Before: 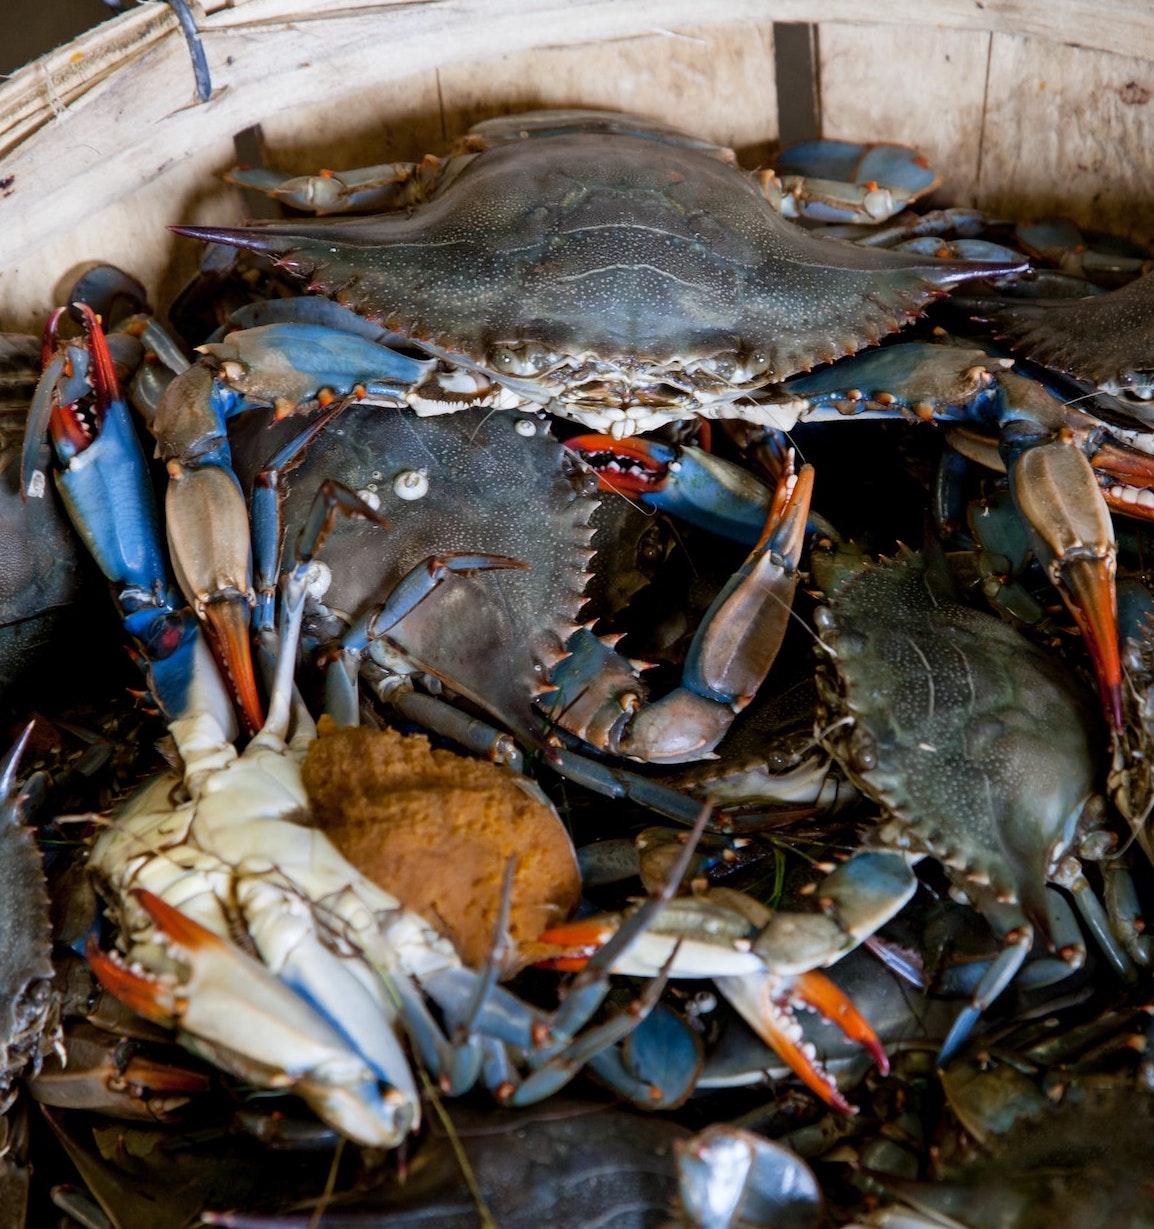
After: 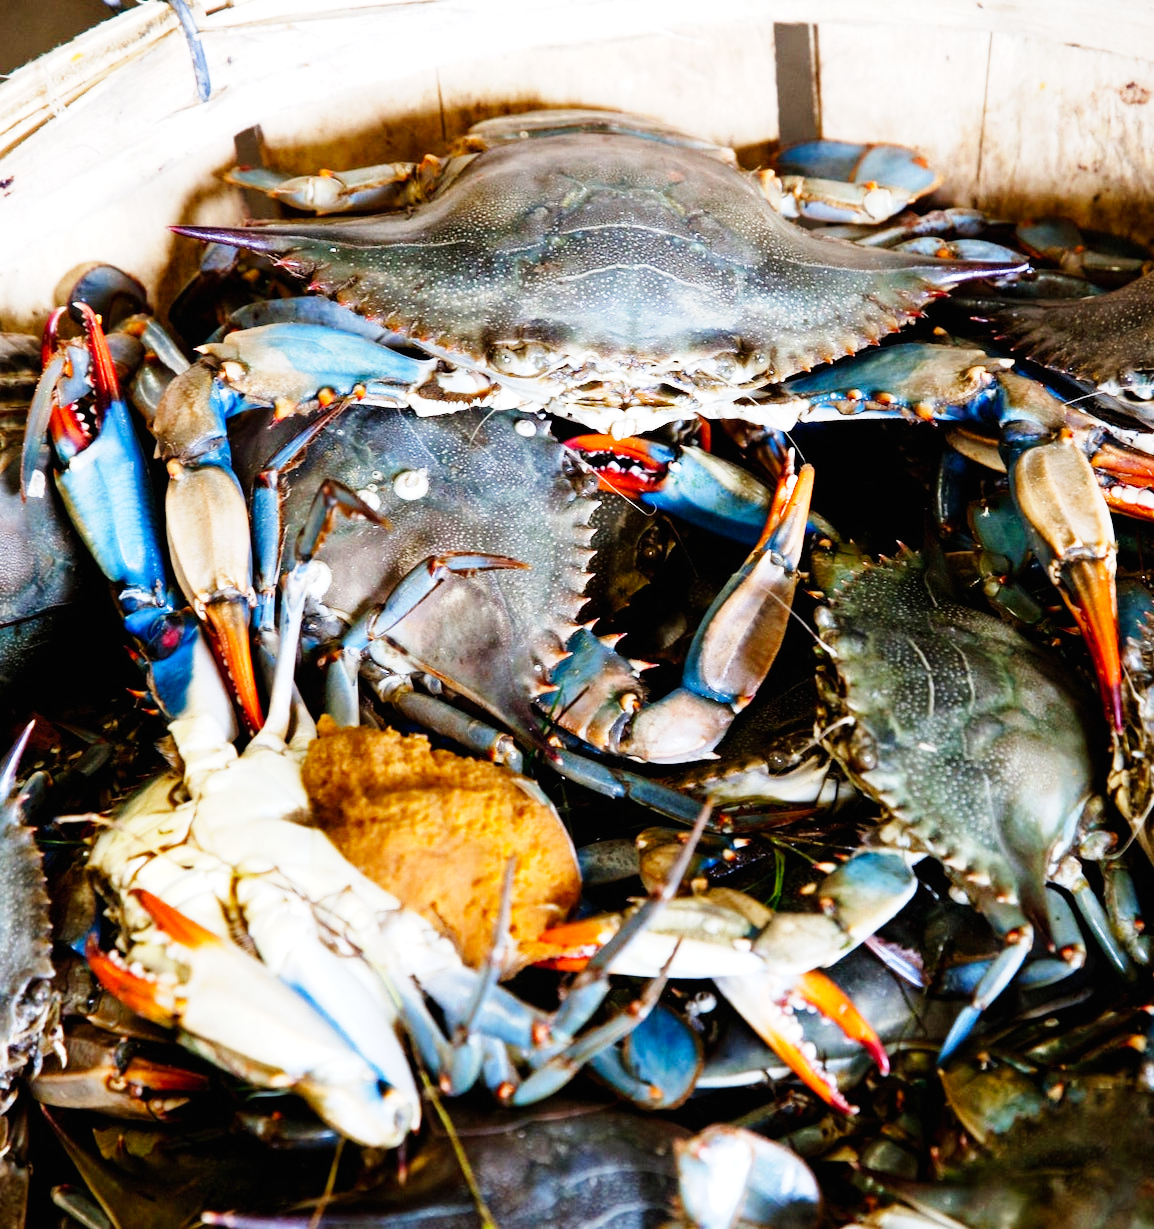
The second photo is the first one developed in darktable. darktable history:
base curve: curves: ch0 [(0, 0) (0, 0.001) (0.001, 0.001) (0.004, 0.002) (0.007, 0.004) (0.015, 0.013) (0.033, 0.045) (0.052, 0.096) (0.075, 0.17) (0.099, 0.241) (0.163, 0.42) (0.219, 0.55) (0.259, 0.616) (0.327, 0.722) (0.365, 0.765) (0.522, 0.873) (0.547, 0.881) (0.689, 0.919) (0.826, 0.952) (1, 1)], preserve colors none
exposure: black level correction 0, exposure 0.498 EV, compensate highlight preservation false
